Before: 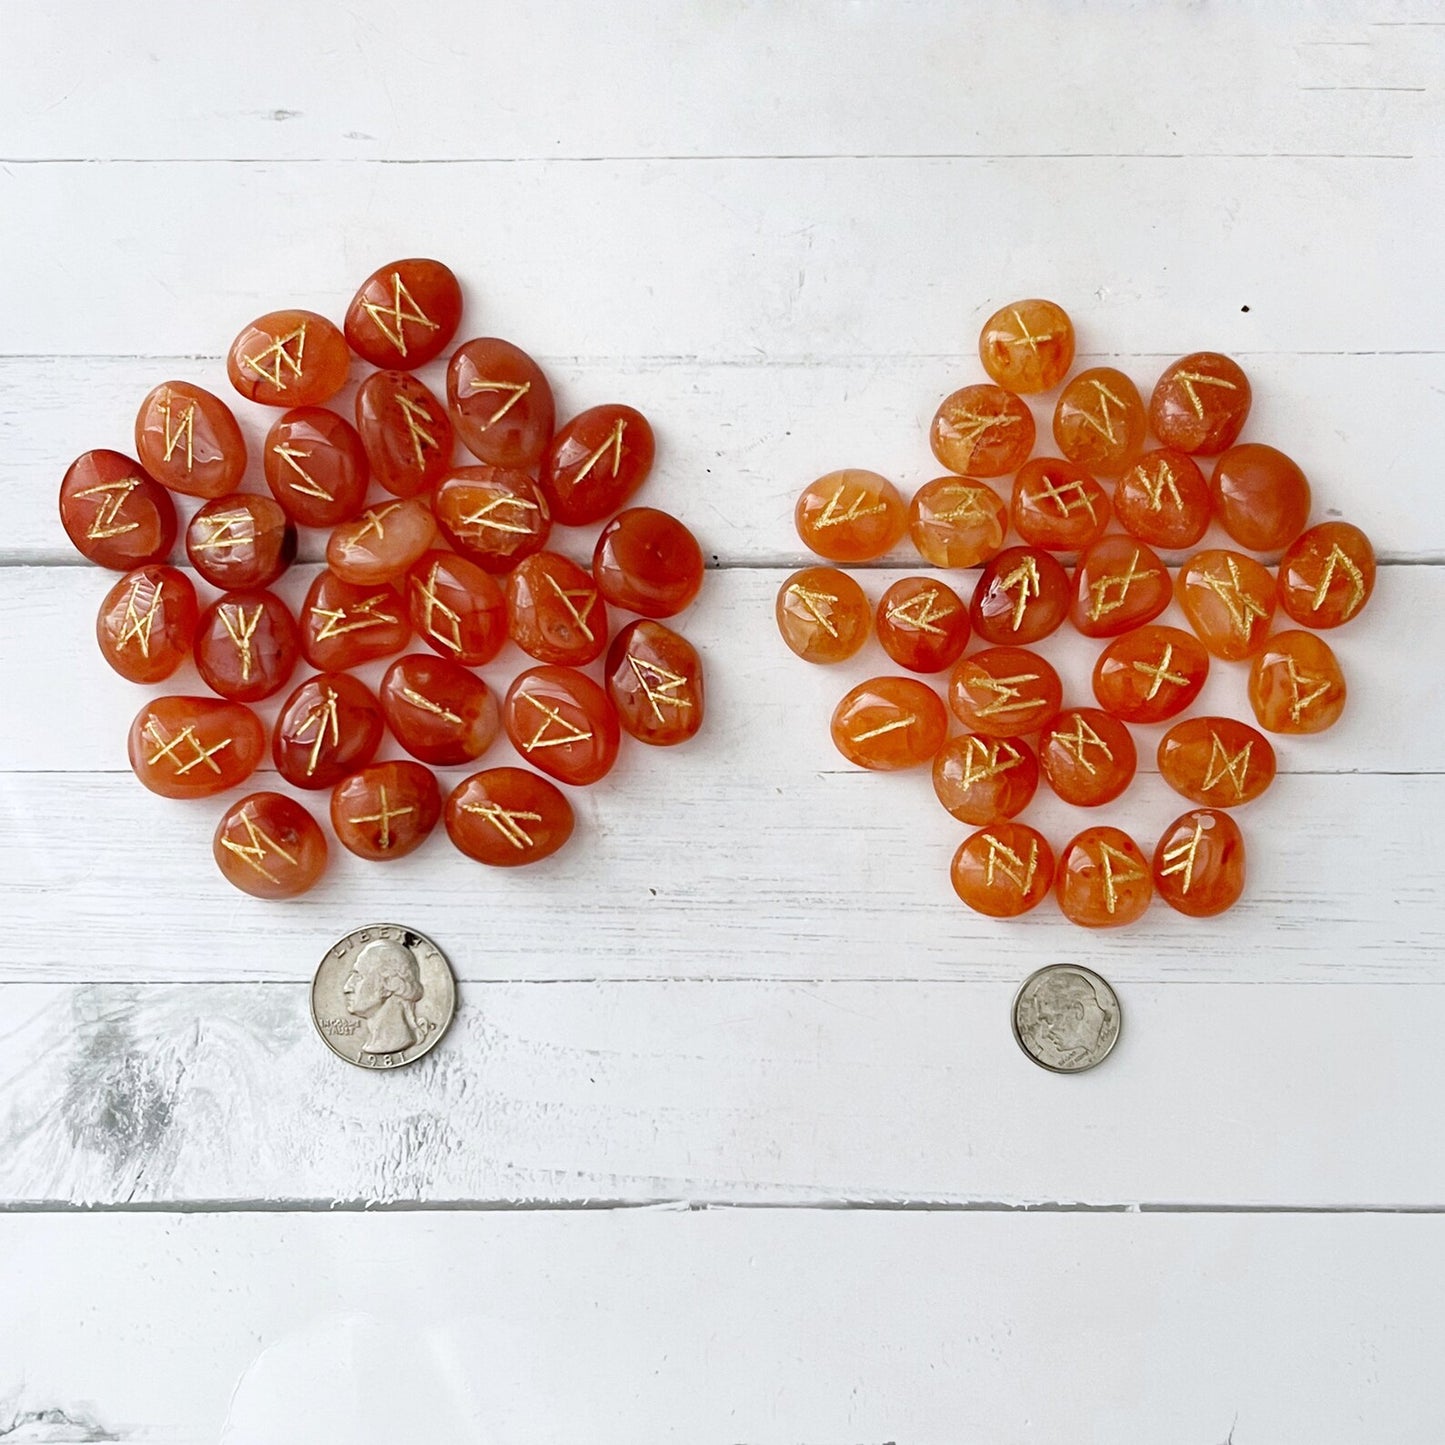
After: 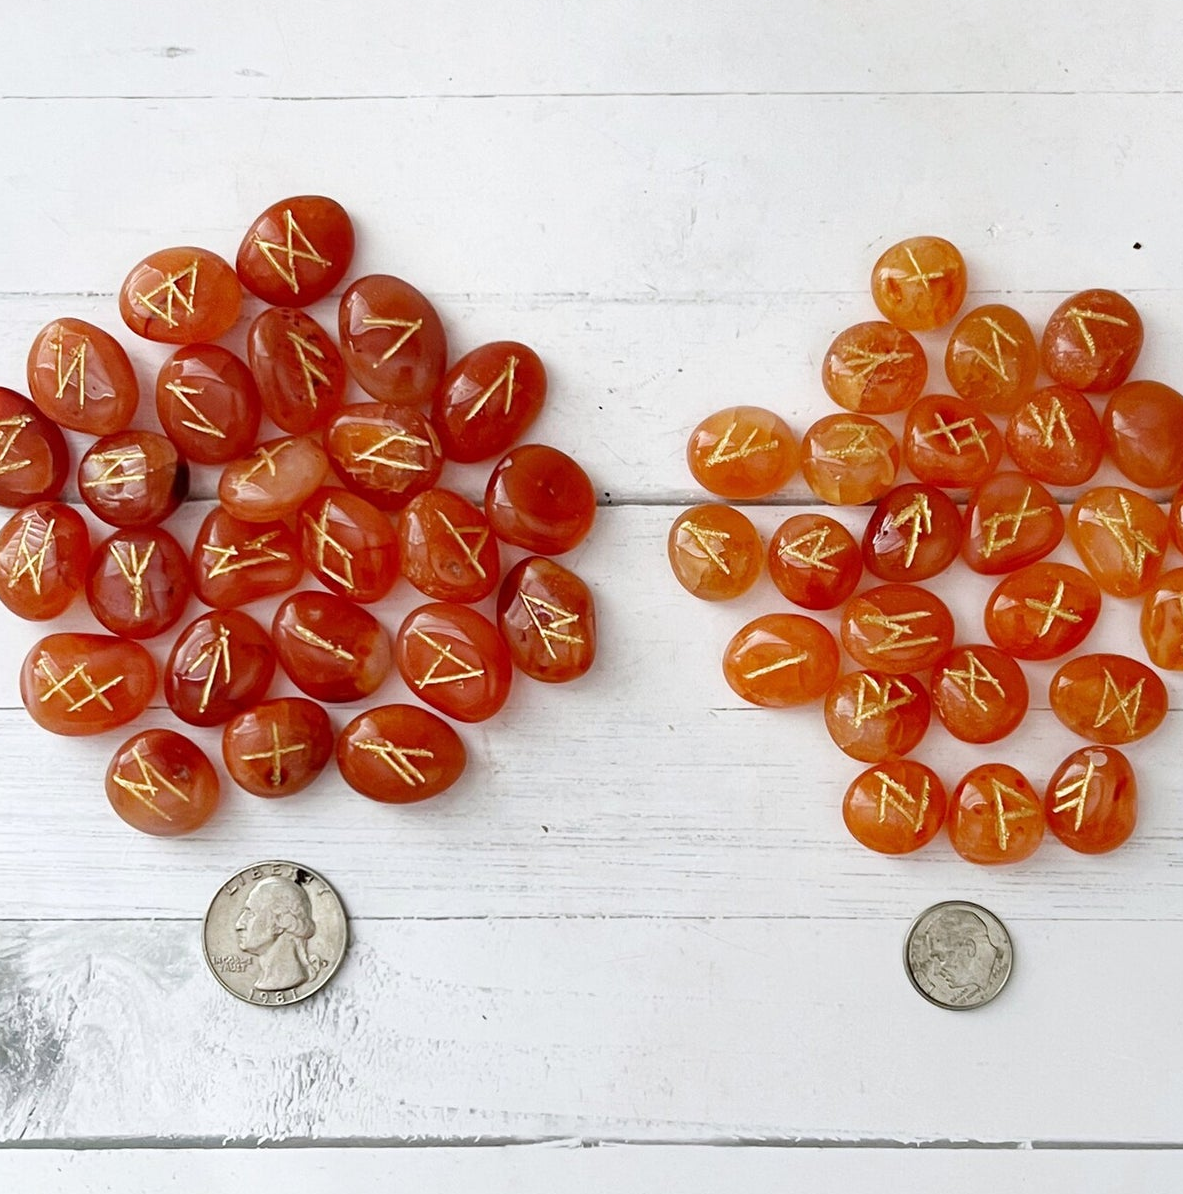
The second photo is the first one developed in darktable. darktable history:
crop and rotate: left 7.49%, top 4.371%, right 10.597%, bottom 12.977%
